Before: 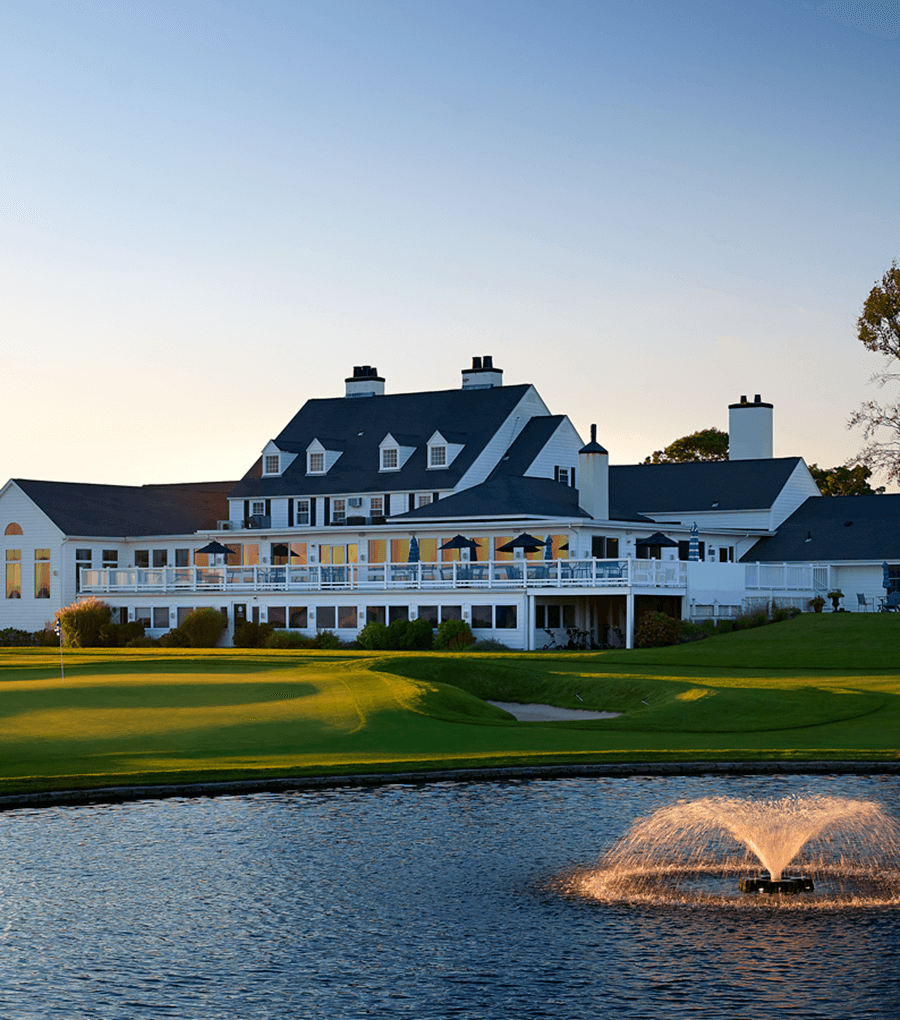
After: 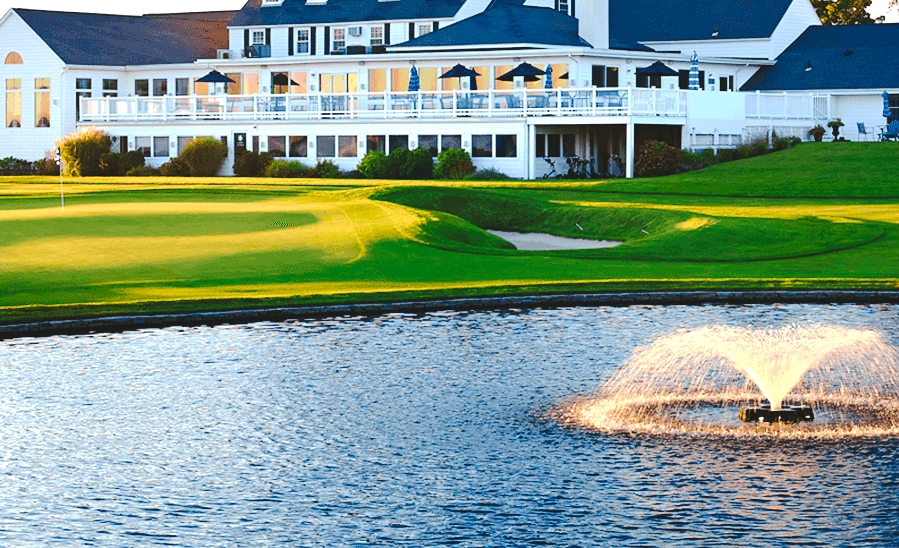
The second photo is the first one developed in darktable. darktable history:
white balance: red 1.009, blue 0.985
tone curve: curves: ch0 [(0, 0) (0.003, 0.096) (0.011, 0.097) (0.025, 0.096) (0.044, 0.099) (0.069, 0.109) (0.1, 0.129) (0.136, 0.149) (0.177, 0.176) (0.224, 0.22) (0.277, 0.288) (0.335, 0.385) (0.399, 0.49) (0.468, 0.581) (0.543, 0.661) (0.623, 0.729) (0.709, 0.79) (0.801, 0.849) (0.898, 0.912) (1, 1)], preserve colors none
exposure: black level correction 0, exposure 1.45 EV, compensate exposure bias true, compensate highlight preservation false
crop and rotate: top 46.237%
